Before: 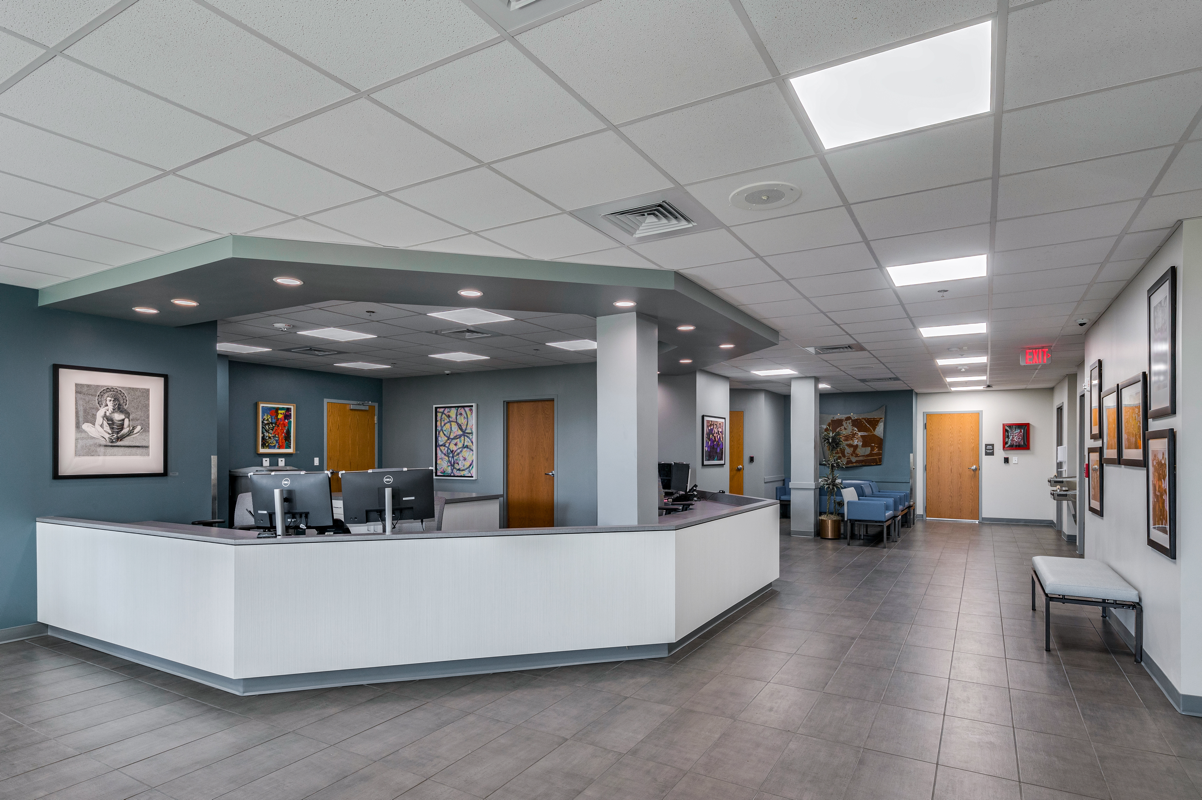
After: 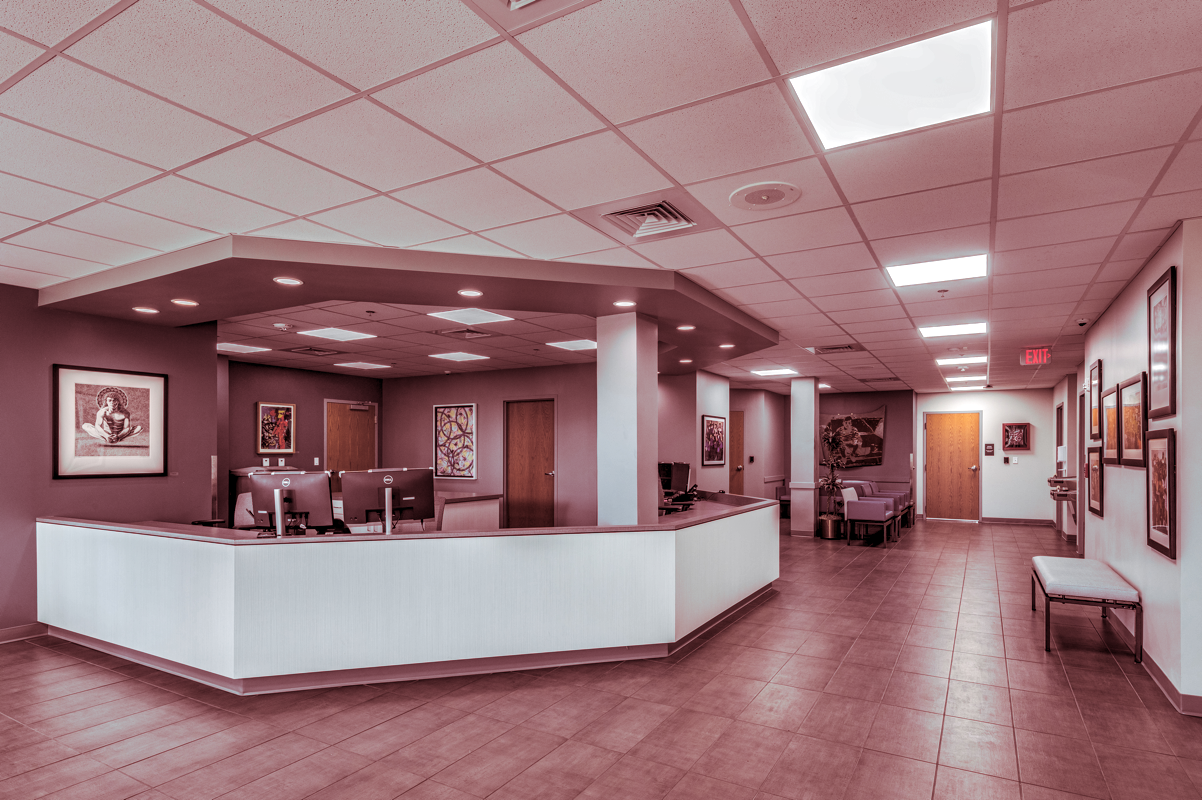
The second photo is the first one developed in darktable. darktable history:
tone equalizer: on, module defaults
local contrast: highlights 25%, detail 130%
shadows and highlights: soften with gaussian
split-toning: highlights › saturation 0, balance -61.83
